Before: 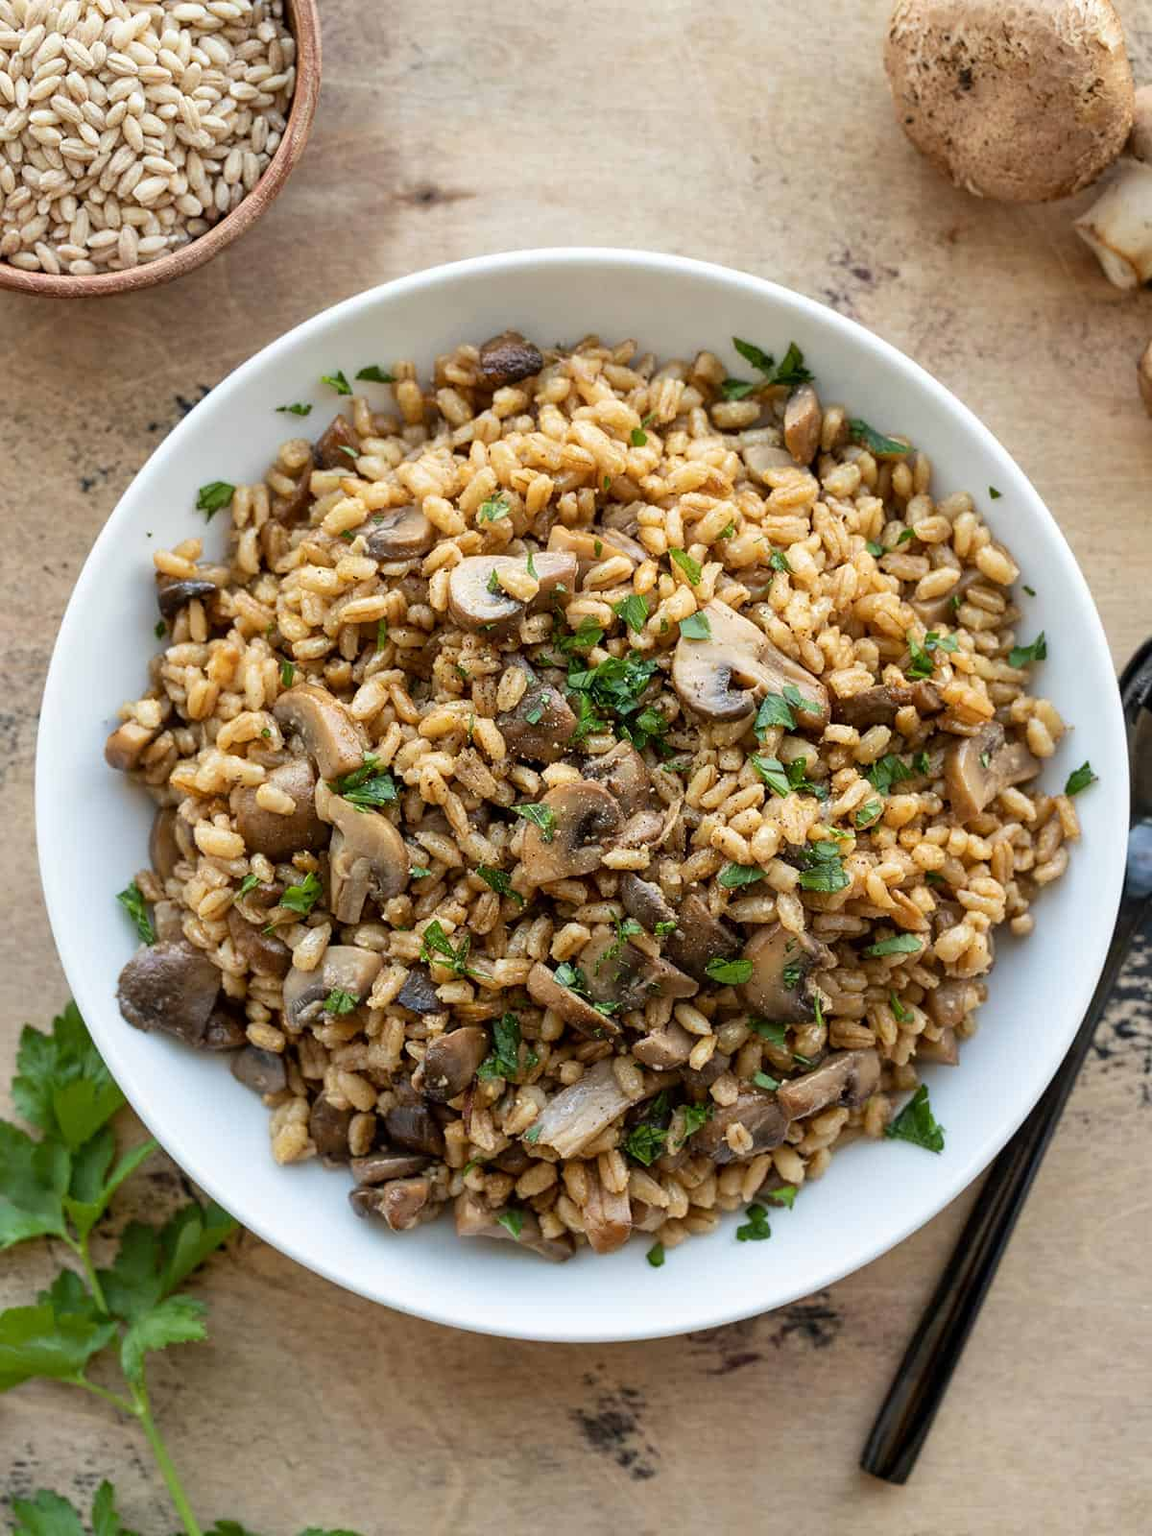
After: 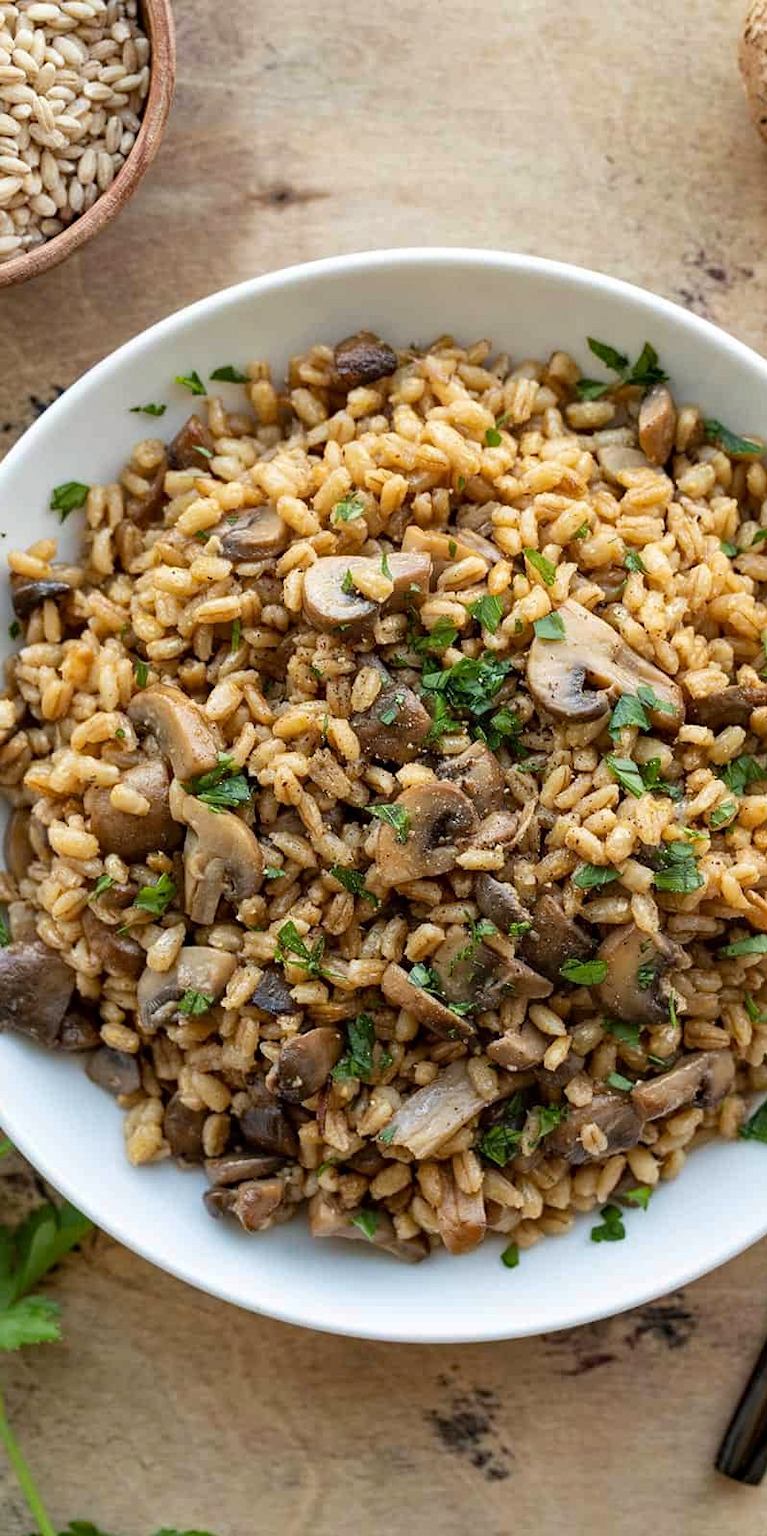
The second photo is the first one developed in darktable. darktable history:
haze removal: compatibility mode true, adaptive false
crop and rotate: left 12.673%, right 20.66%
